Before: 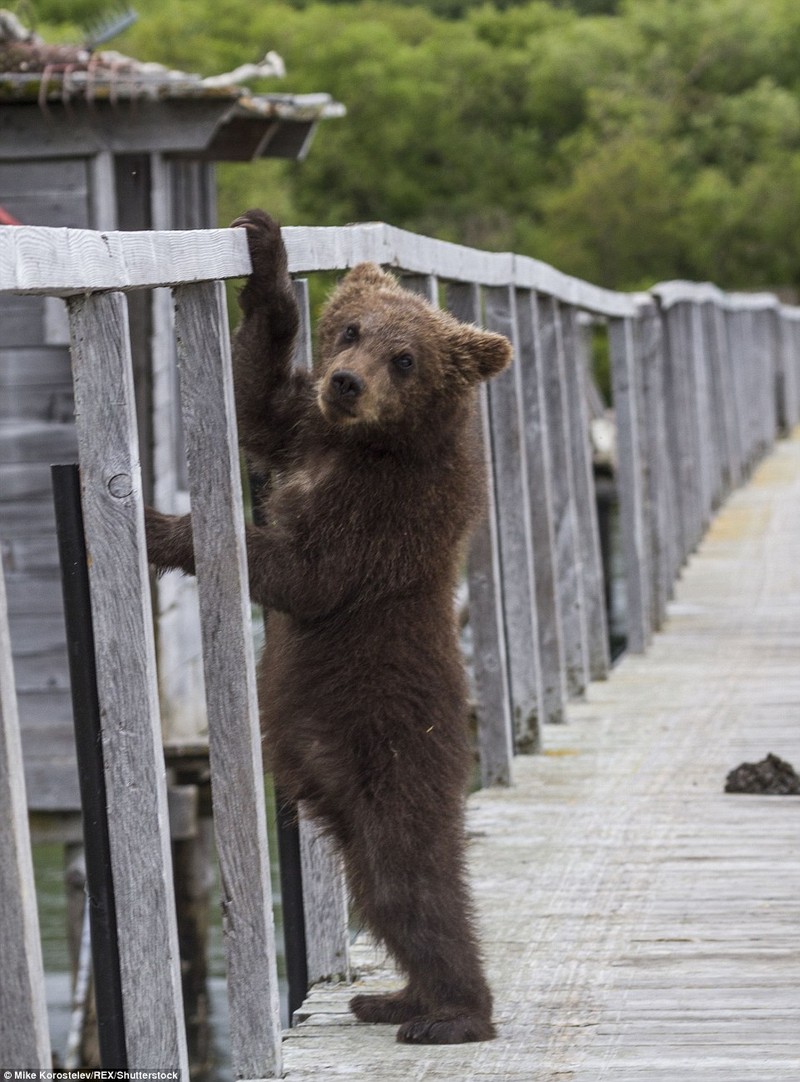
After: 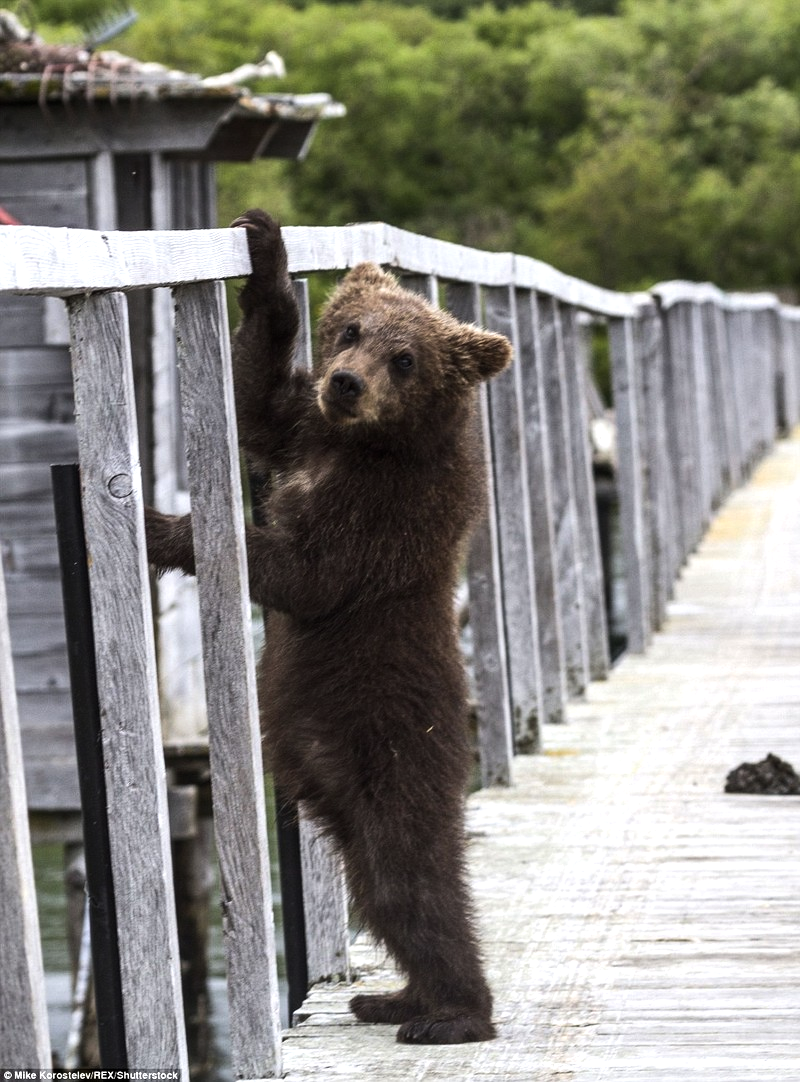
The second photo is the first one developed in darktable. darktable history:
tone equalizer: -8 EV -0.77 EV, -7 EV -0.715 EV, -6 EV -0.595 EV, -5 EV -0.399 EV, -3 EV 0.375 EV, -2 EV 0.6 EV, -1 EV 0.697 EV, +0 EV 0.776 EV, edges refinement/feathering 500, mask exposure compensation -1.57 EV, preserve details no
